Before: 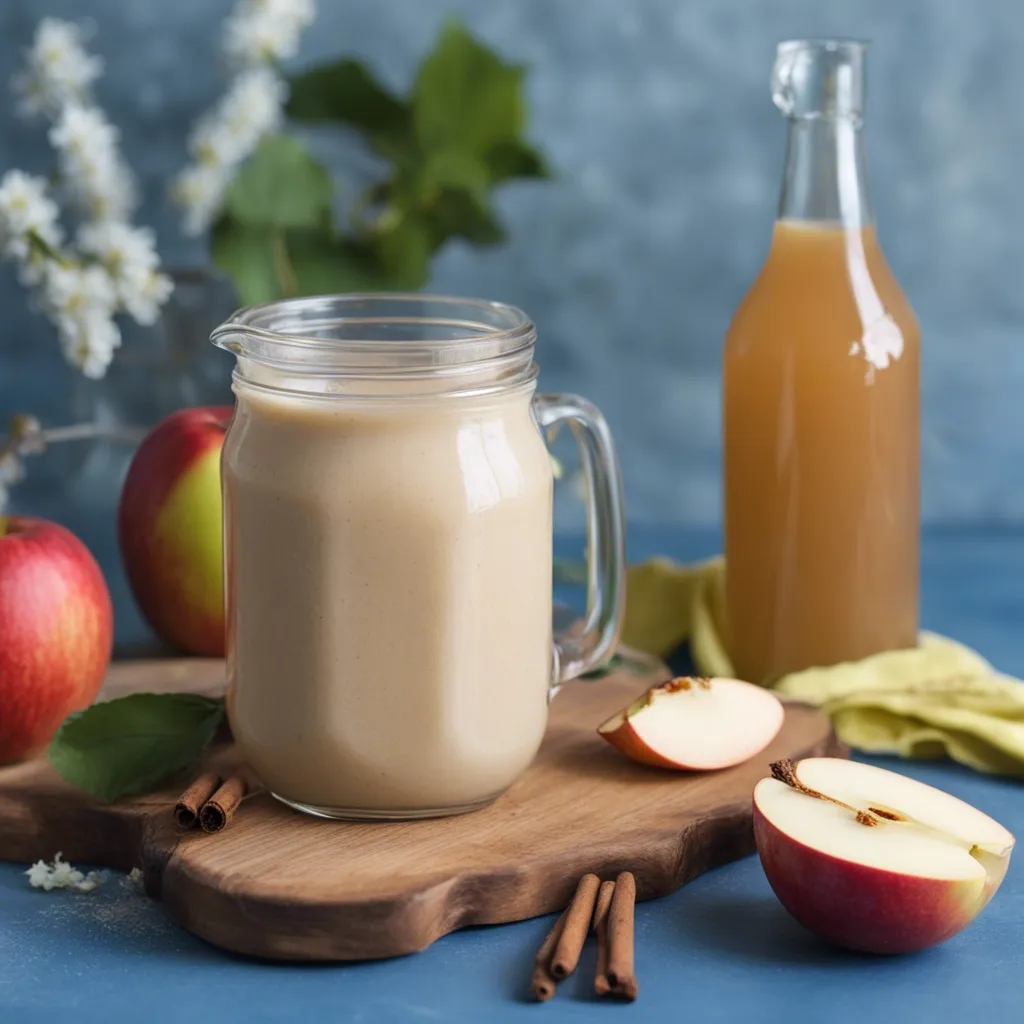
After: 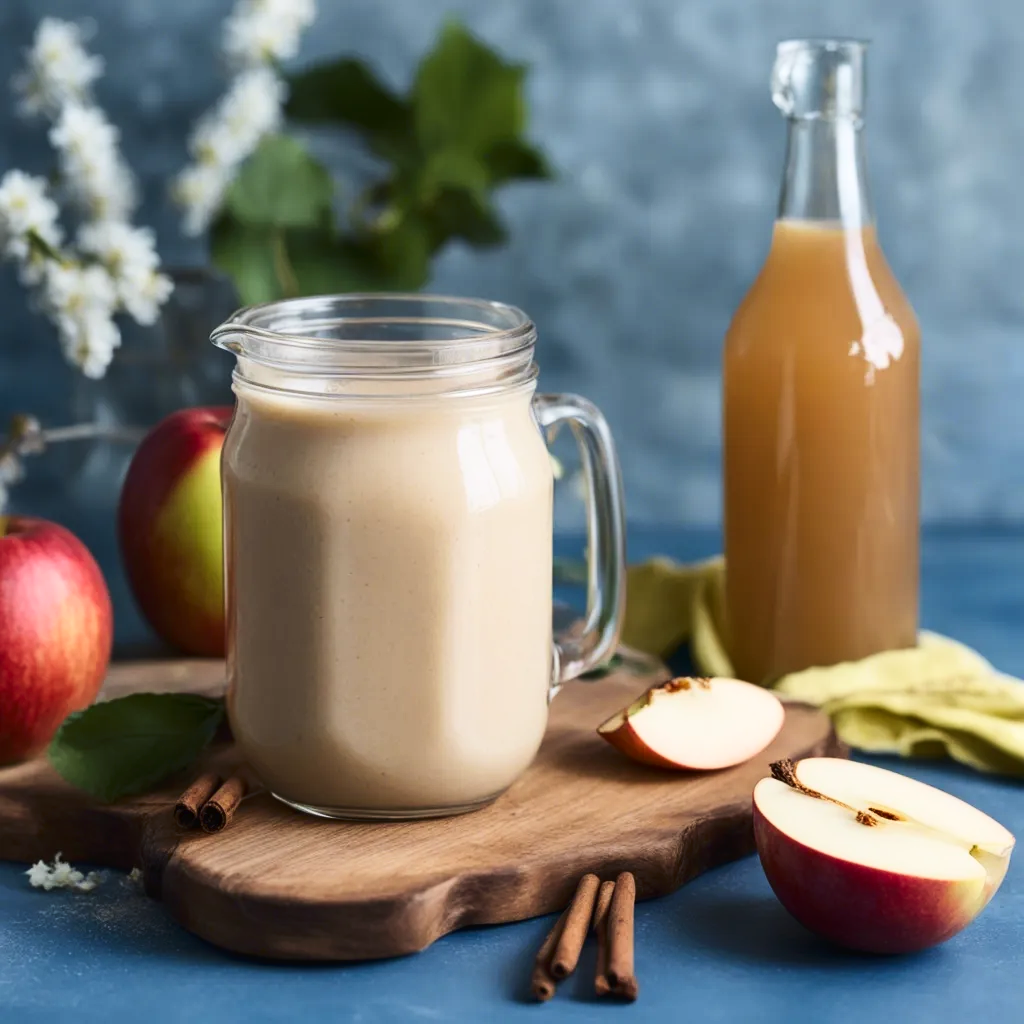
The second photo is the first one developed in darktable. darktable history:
contrast brightness saturation: contrast 0.22
tone curve: curves: ch0 [(0, 0) (0.003, 0.014) (0.011, 0.019) (0.025, 0.029) (0.044, 0.047) (0.069, 0.071) (0.1, 0.101) (0.136, 0.131) (0.177, 0.166) (0.224, 0.212) (0.277, 0.263) (0.335, 0.32) (0.399, 0.387) (0.468, 0.459) (0.543, 0.541) (0.623, 0.626) (0.709, 0.717) (0.801, 0.813) (0.898, 0.909) (1, 1)], preserve colors none
